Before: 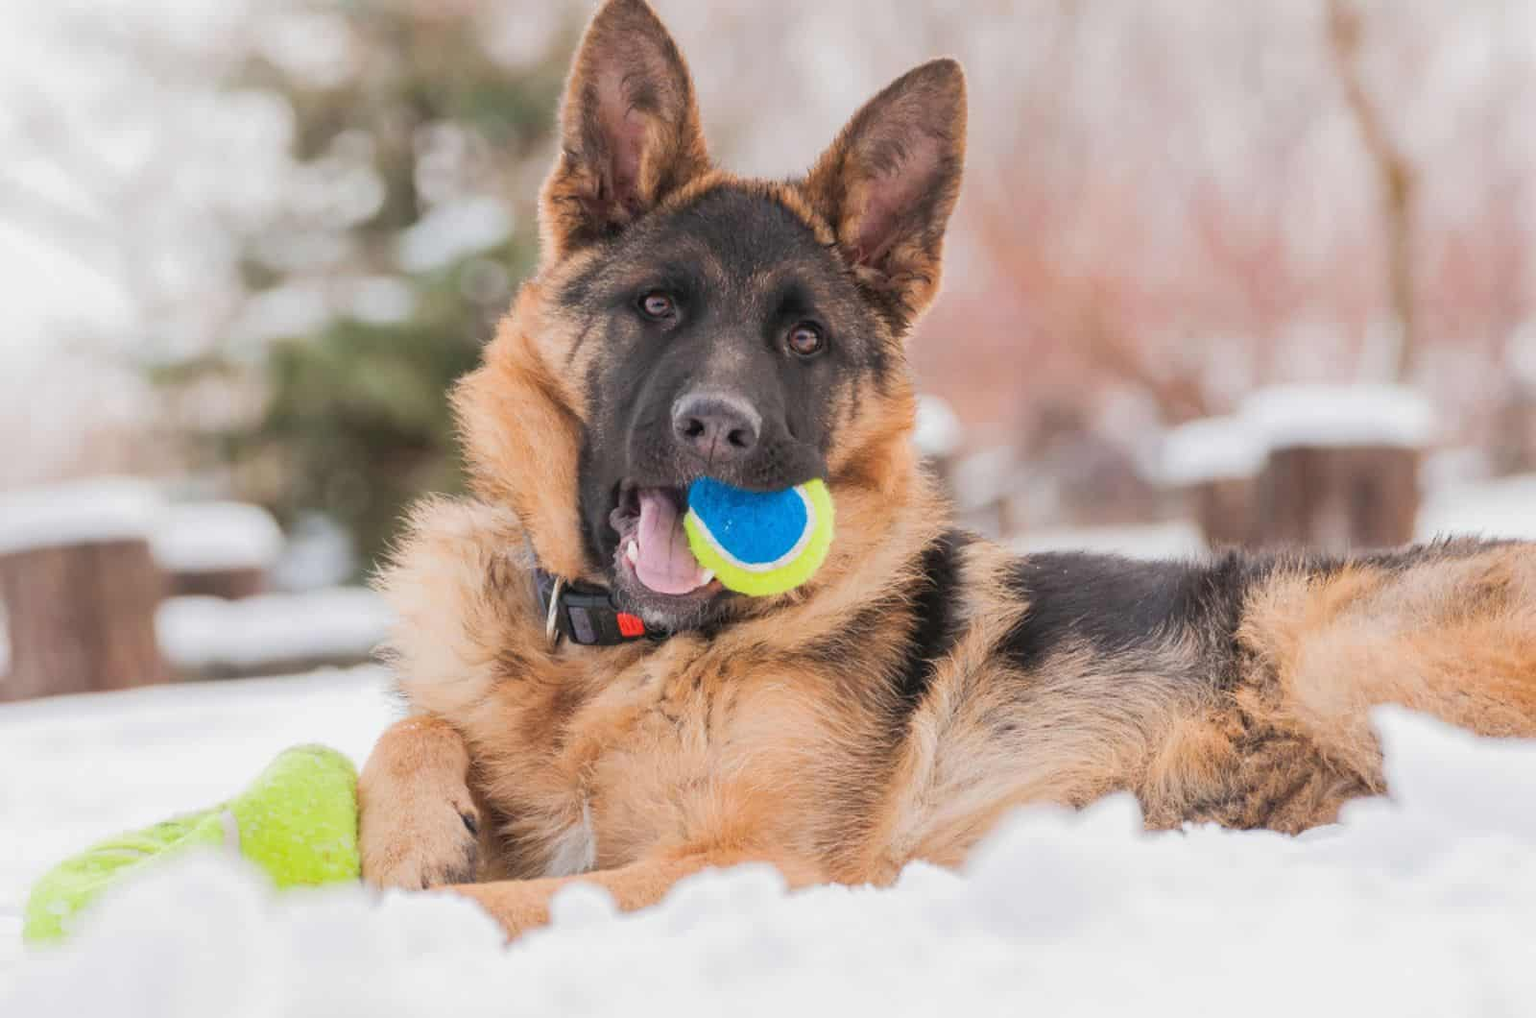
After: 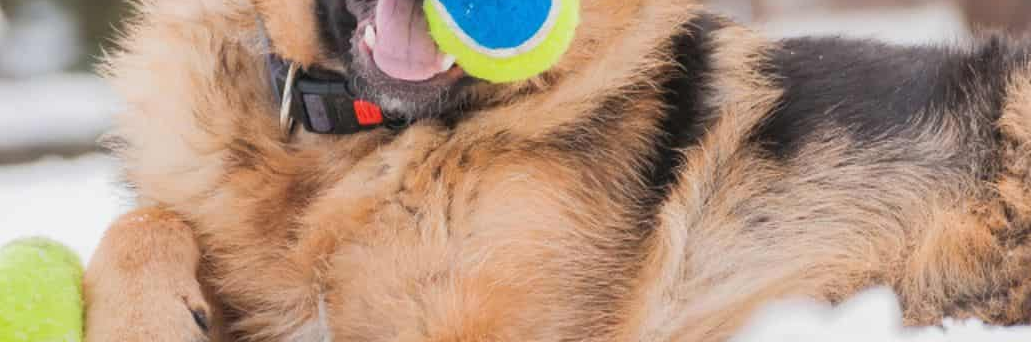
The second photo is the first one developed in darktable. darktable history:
crop: left 18.079%, top 50.803%, right 17.424%, bottom 16.876%
